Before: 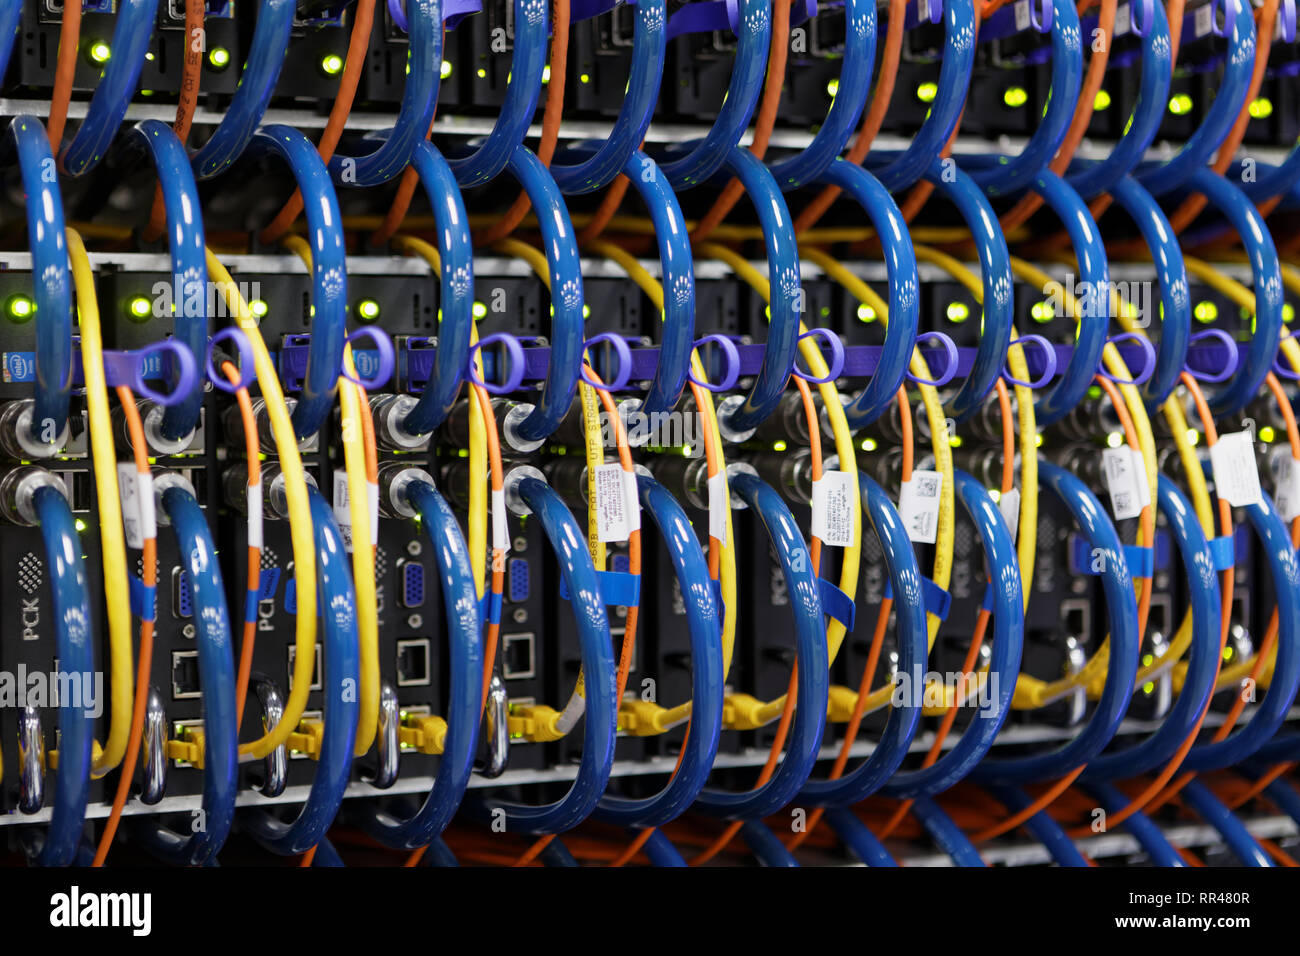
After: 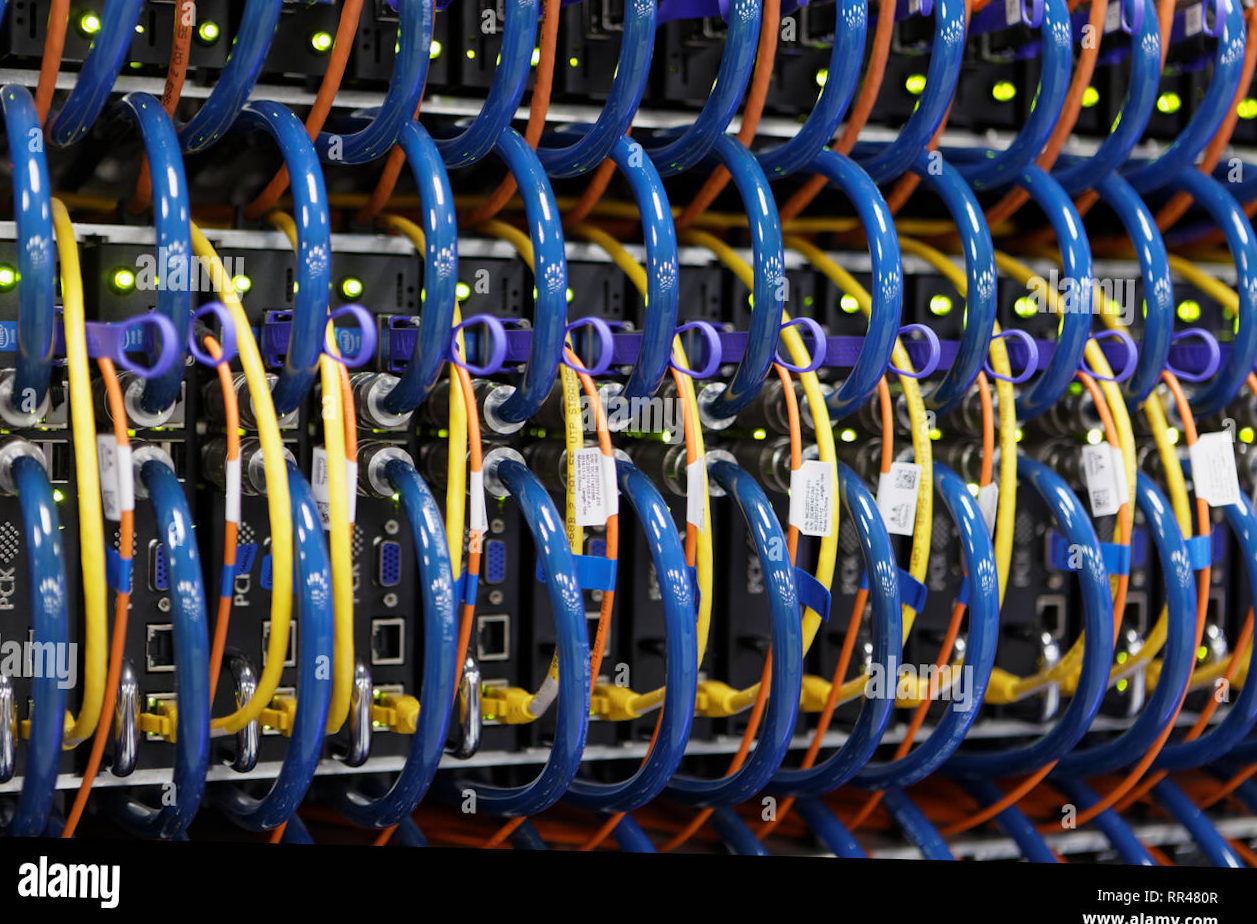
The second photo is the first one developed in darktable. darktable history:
crop and rotate: angle -1.45°
